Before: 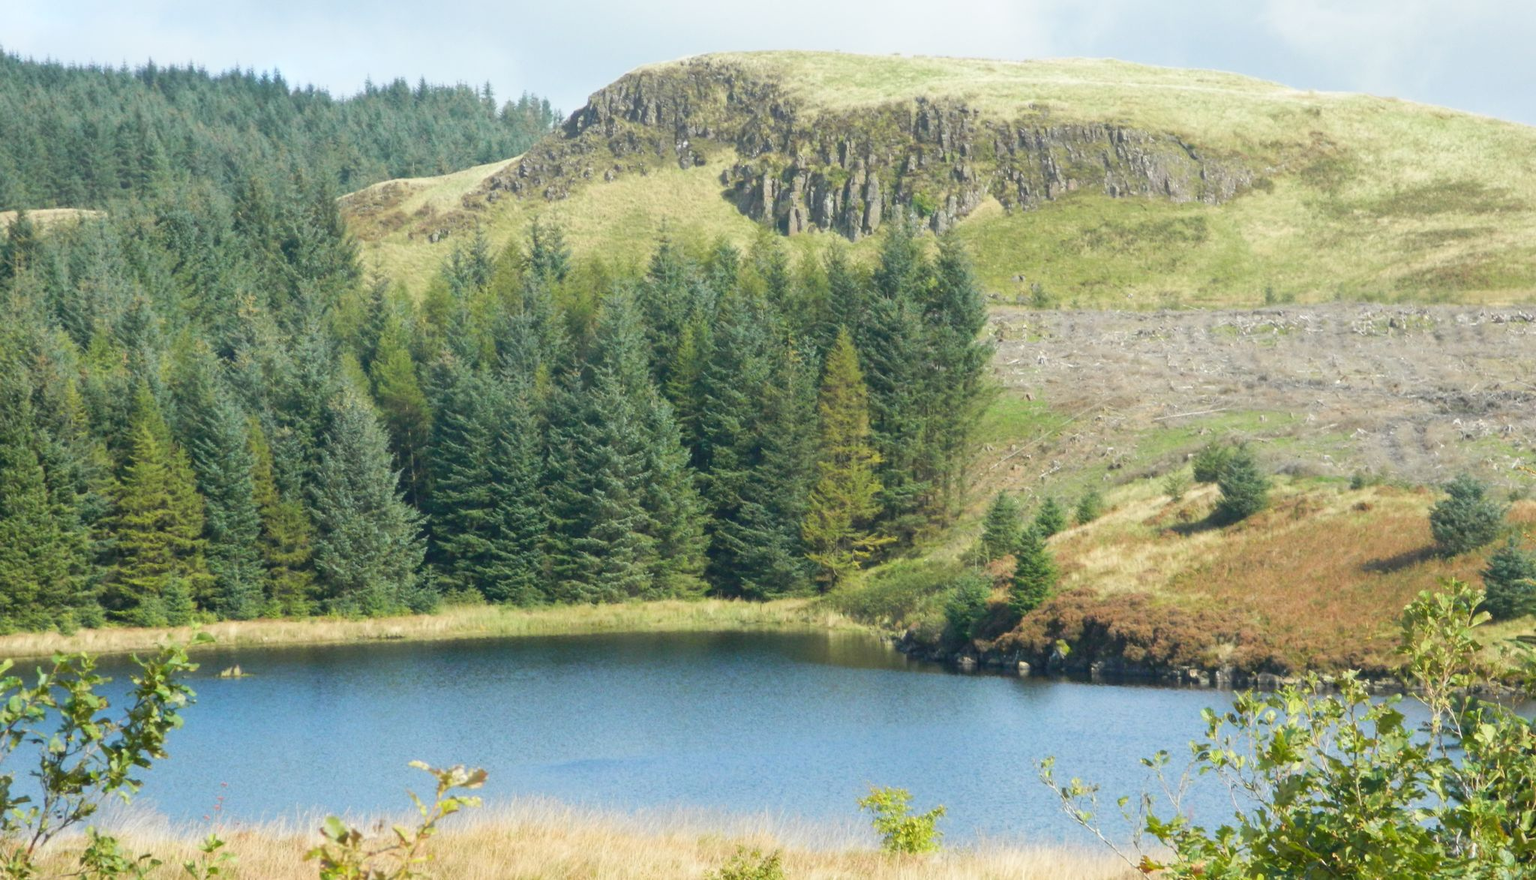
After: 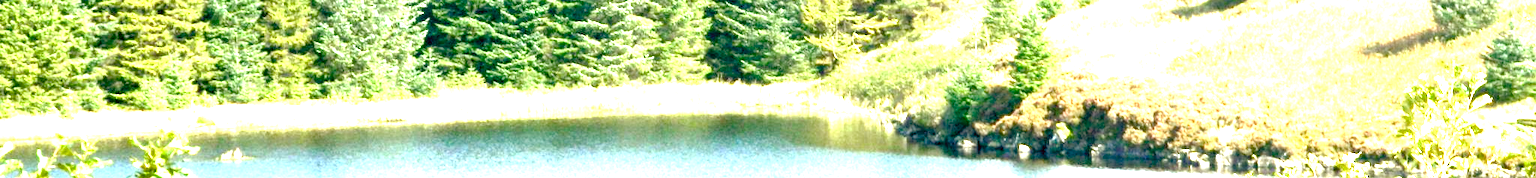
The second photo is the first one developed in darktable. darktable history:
exposure: black level correction 0.016, exposure 1.766 EV, compensate highlight preservation false
crop and rotate: top 58.781%, bottom 20.893%
color correction: highlights a* -1.27, highlights b* 10.14, shadows a* 0.6, shadows b* 19.42
color balance rgb: perceptual saturation grading › global saturation 20%, perceptual saturation grading › highlights -49.916%, perceptual saturation grading › shadows 24.38%, perceptual brilliance grading › global brilliance 20.421%
